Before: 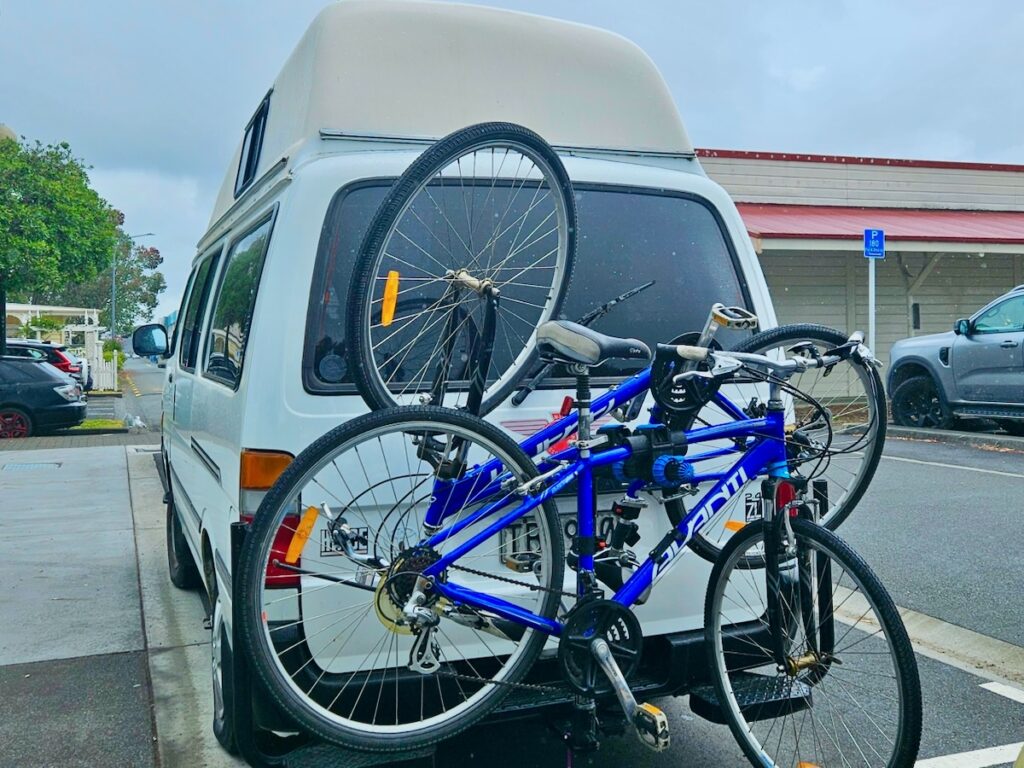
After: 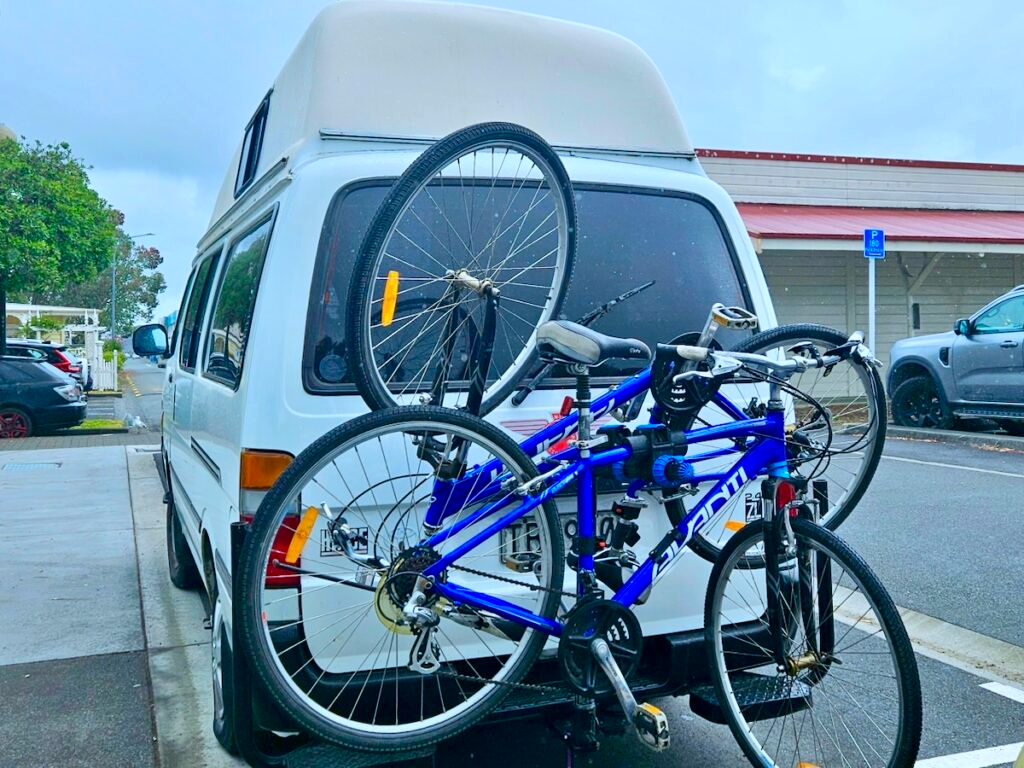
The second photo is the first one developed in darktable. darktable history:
color calibration: x 0.366, y 0.379, temperature 4393.15 K, saturation algorithm version 1 (2020)
exposure: exposure 0.232 EV, compensate highlight preservation false
